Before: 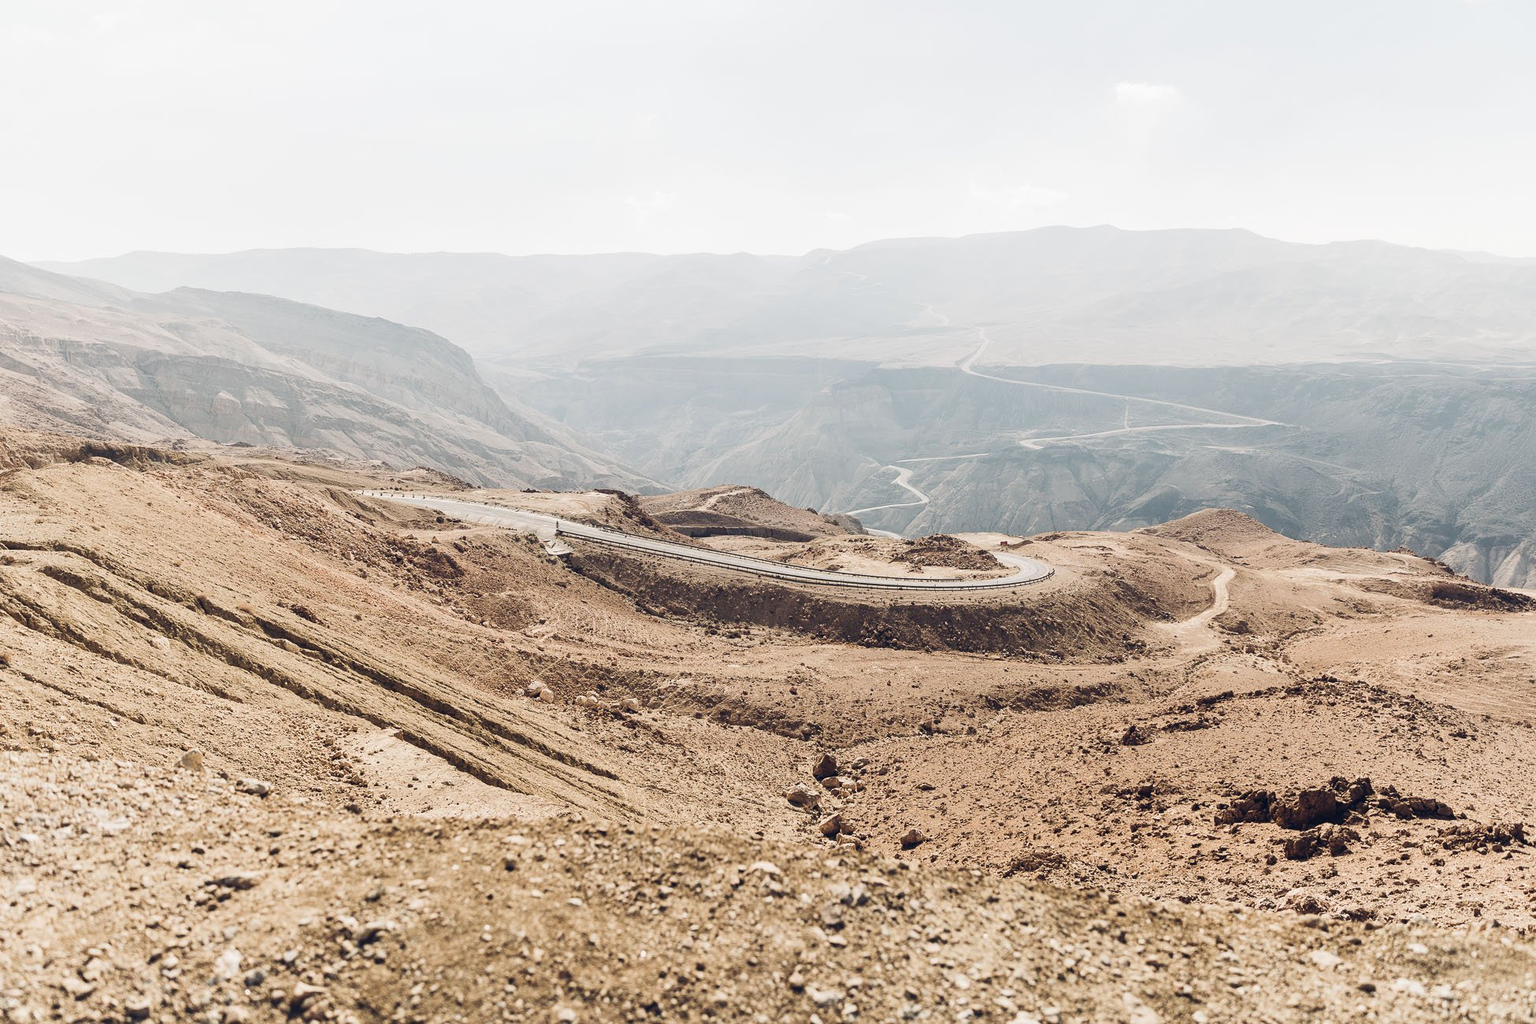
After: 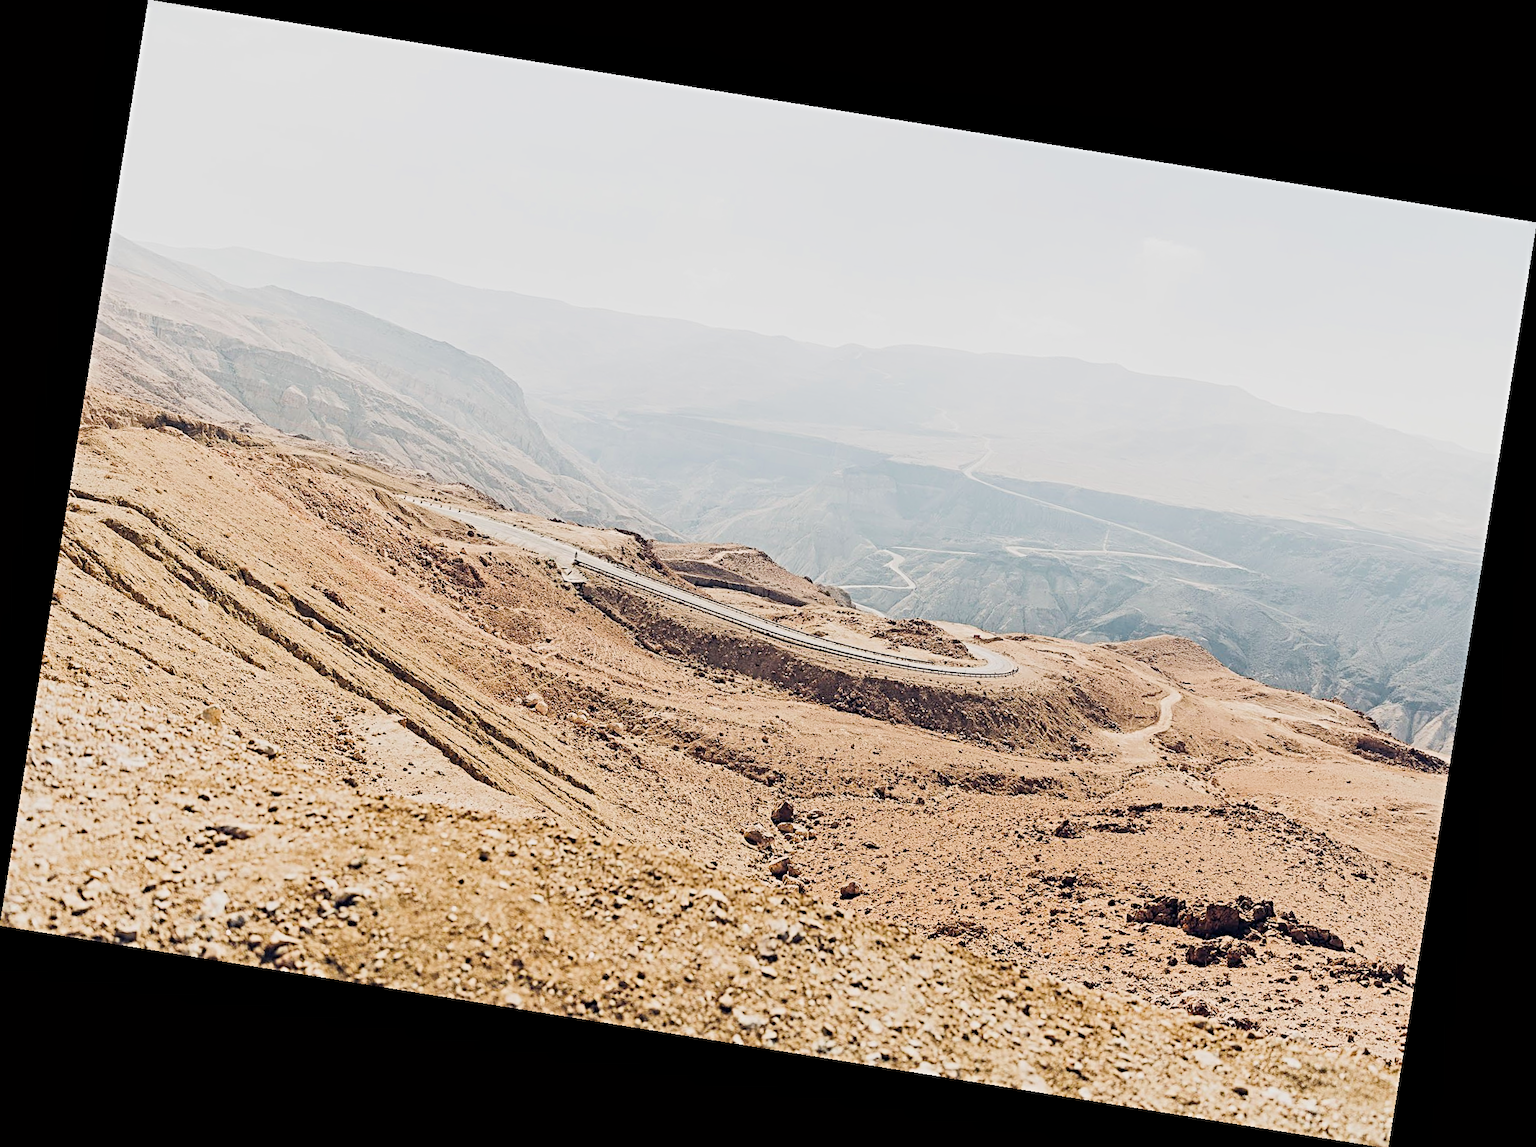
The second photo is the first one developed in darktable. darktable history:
sharpen: radius 4
exposure: black level correction 0, exposure 0.6 EV, compensate highlight preservation false
color balance rgb: perceptual saturation grading › global saturation 30%, global vibrance 10%
local contrast: mode bilateral grid, contrast 28, coarseness 16, detail 115%, midtone range 0.2
filmic rgb: black relative exposure -16 EV, white relative exposure 6.92 EV, hardness 4.7
rotate and perspective: rotation 9.12°, automatic cropping off
